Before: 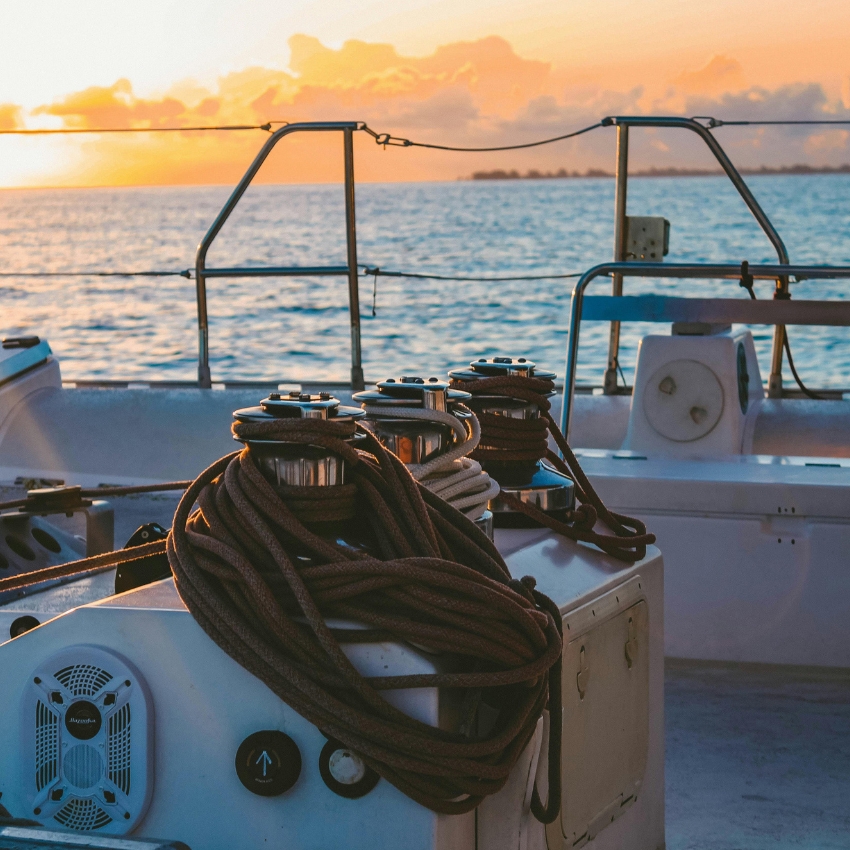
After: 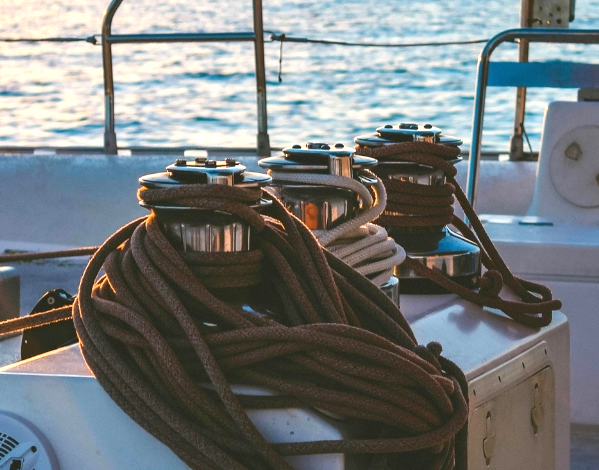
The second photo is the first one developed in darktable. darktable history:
exposure: black level correction 0, exposure 0.7 EV, compensate exposure bias true, compensate highlight preservation false
crop: left 11.123%, top 27.61%, right 18.3%, bottom 17.034%
